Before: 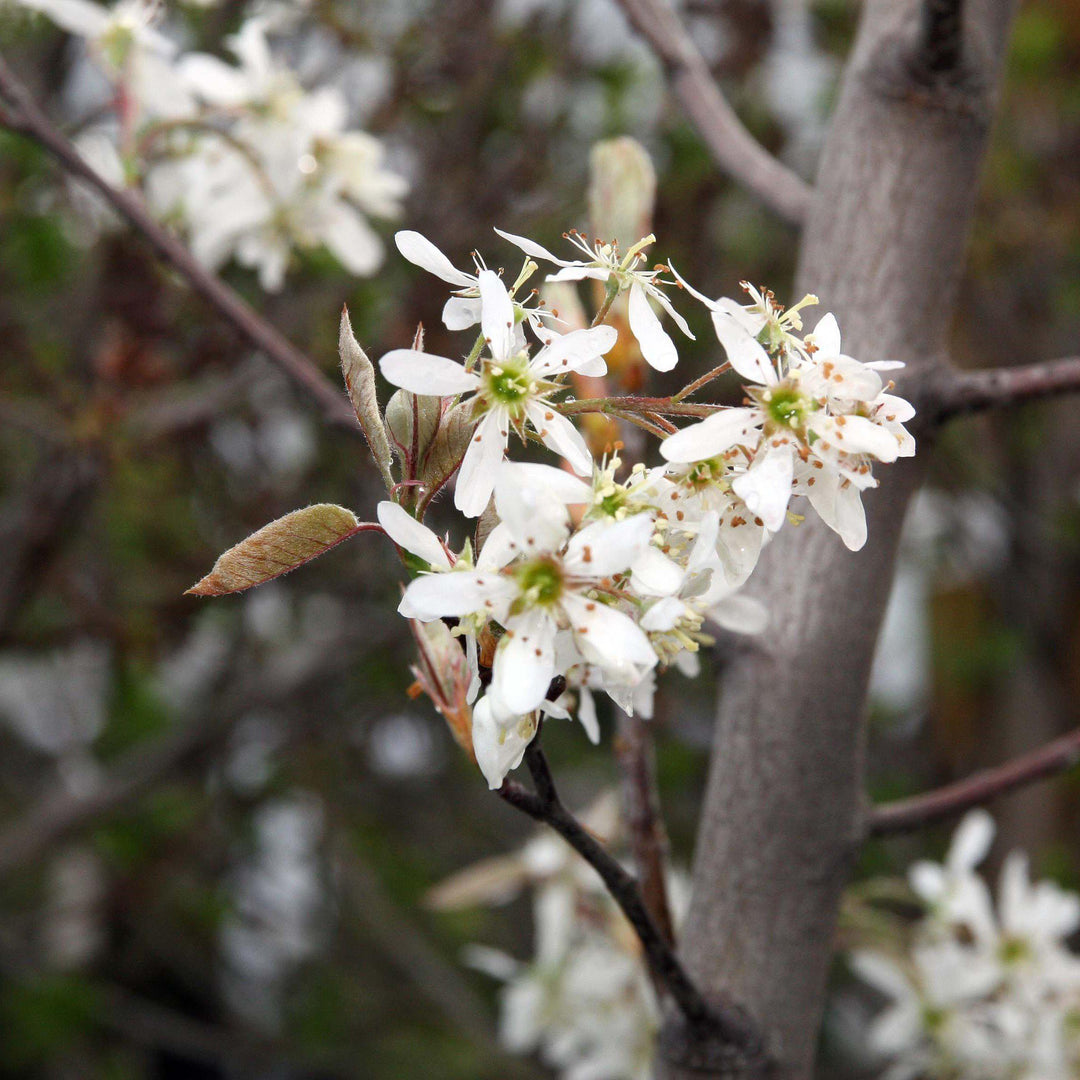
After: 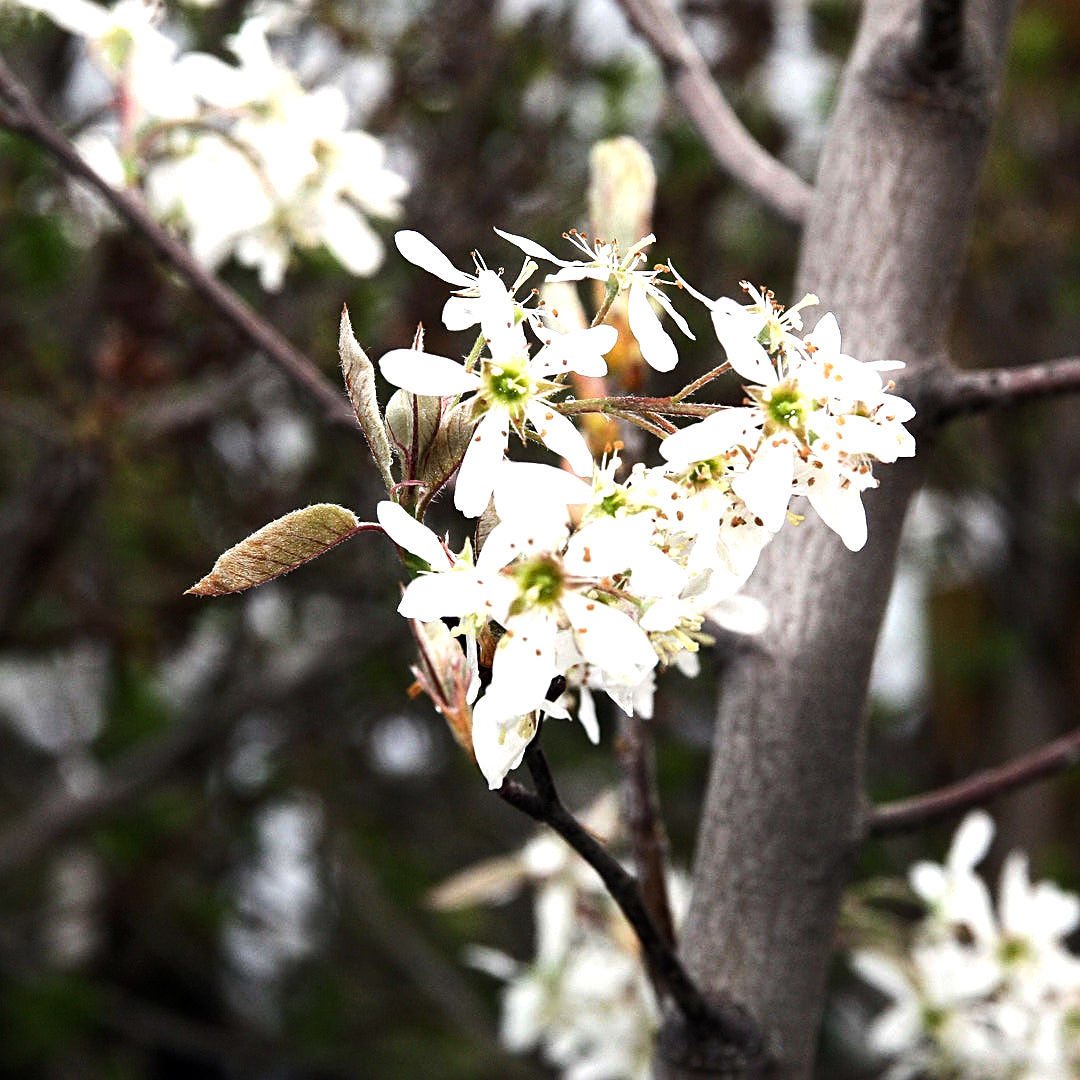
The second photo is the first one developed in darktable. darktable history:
tone equalizer: -8 EV -1.12 EV, -7 EV -0.983 EV, -6 EV -0.837 EV, -5 EV -0.541 EV, -3 EV 0.595 EV, -2 EV 0.872 EV, -1 EV 1 EV, +0 EV 1.08 EV, edges refinement/feathering 500, mask exposure compensation -1.57 EV, preserve details no
sharpen: on, module defaults
